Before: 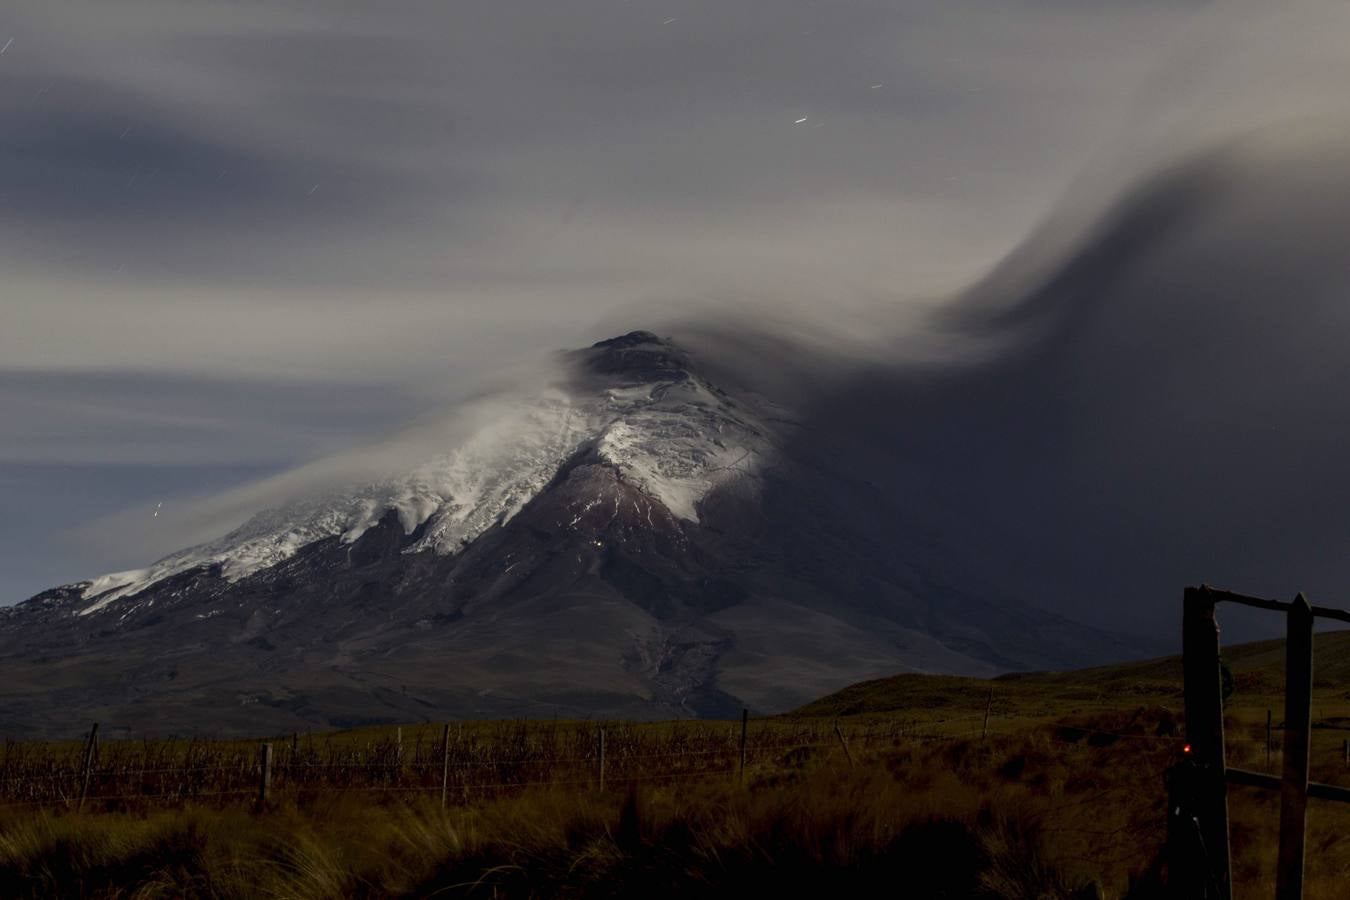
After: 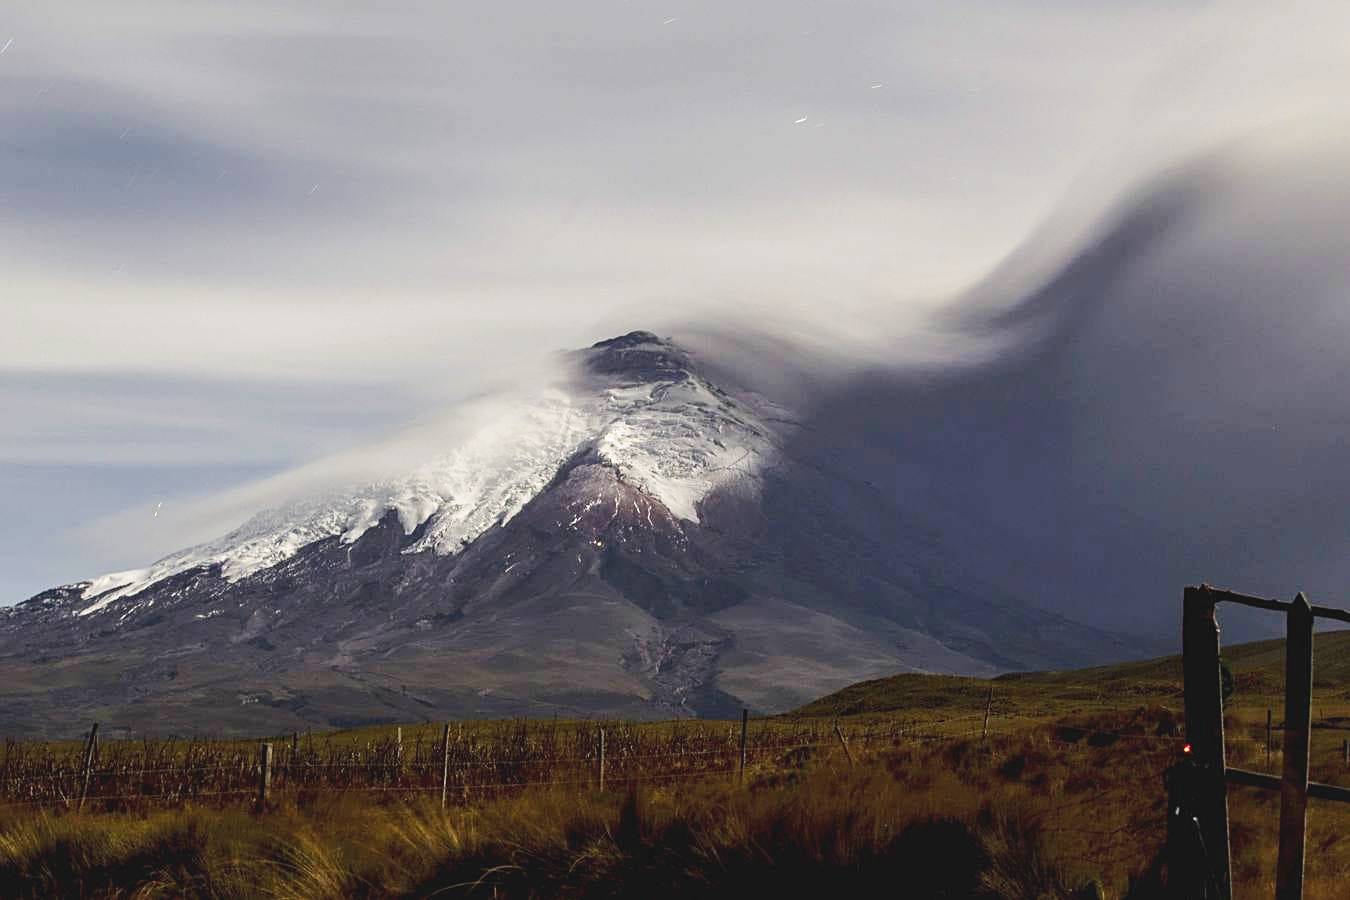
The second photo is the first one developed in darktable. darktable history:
base curve: curves: ch0 [(0, 0.007) (0.028, 0.063) (0.121, 0.311) (0.46, 0.743) (0.859, 0.957) (1, 1)], preserve colors none
sharpen: on, module defaults
exposure: exposure 0.6 EV, compensate highlight preservation false
